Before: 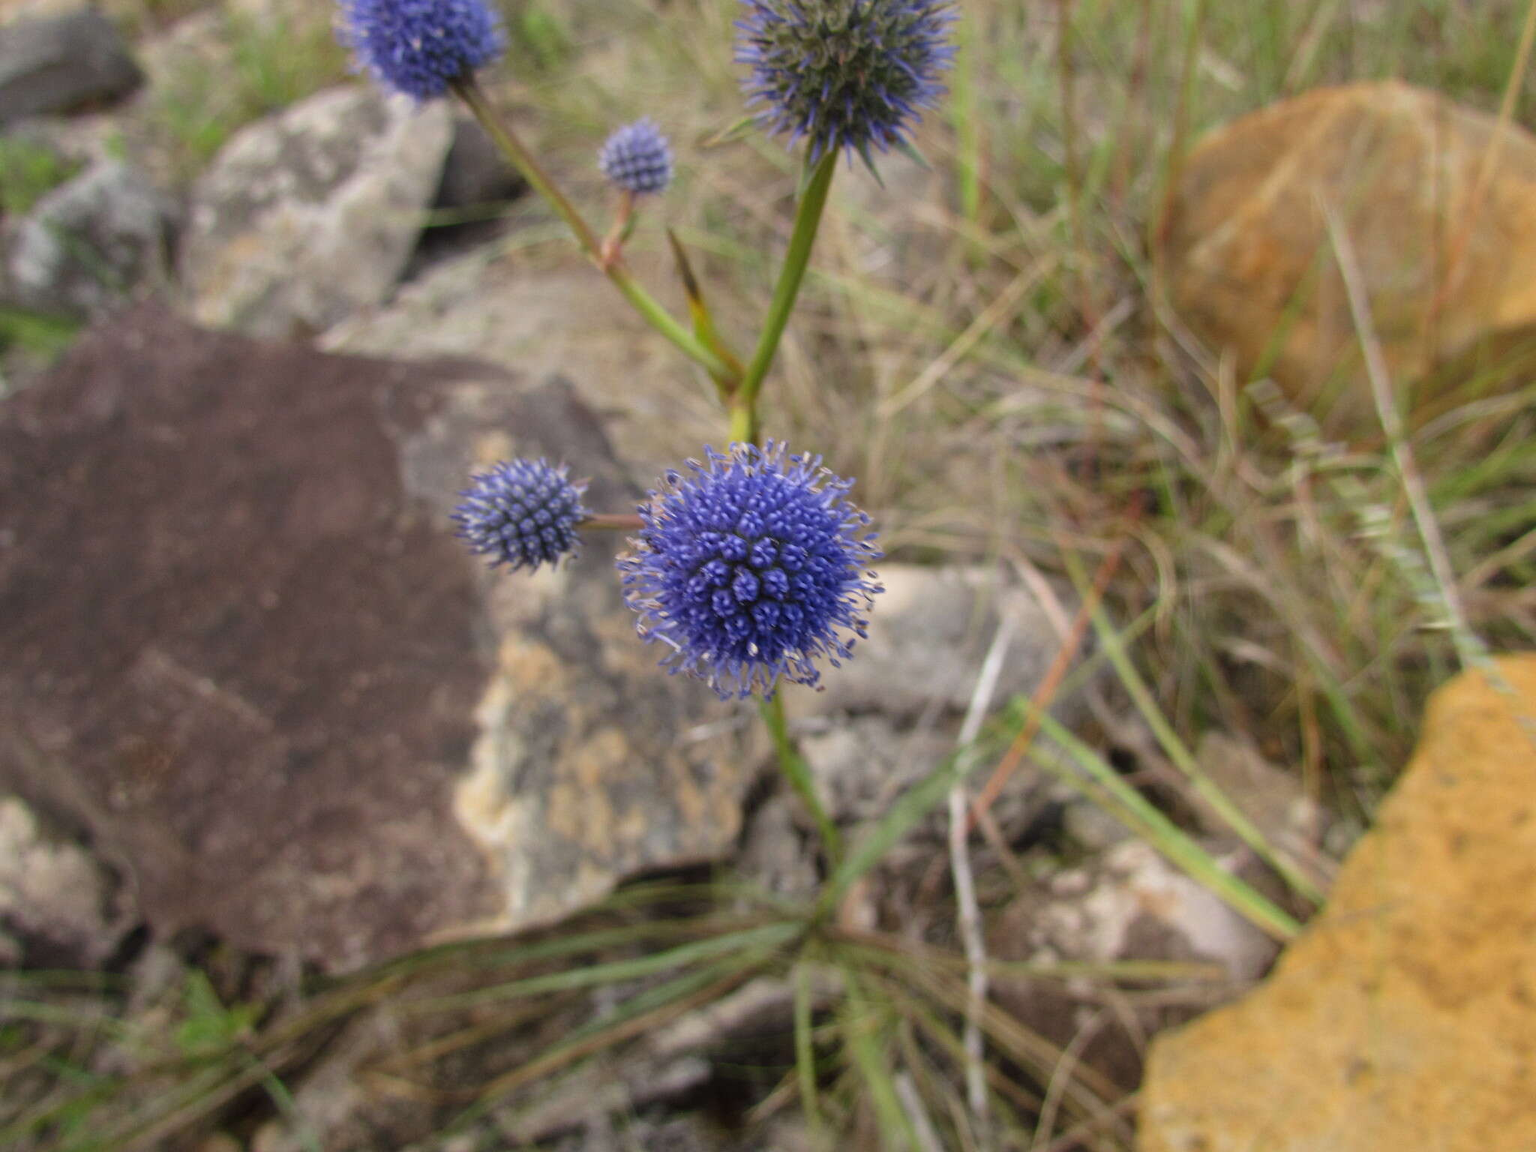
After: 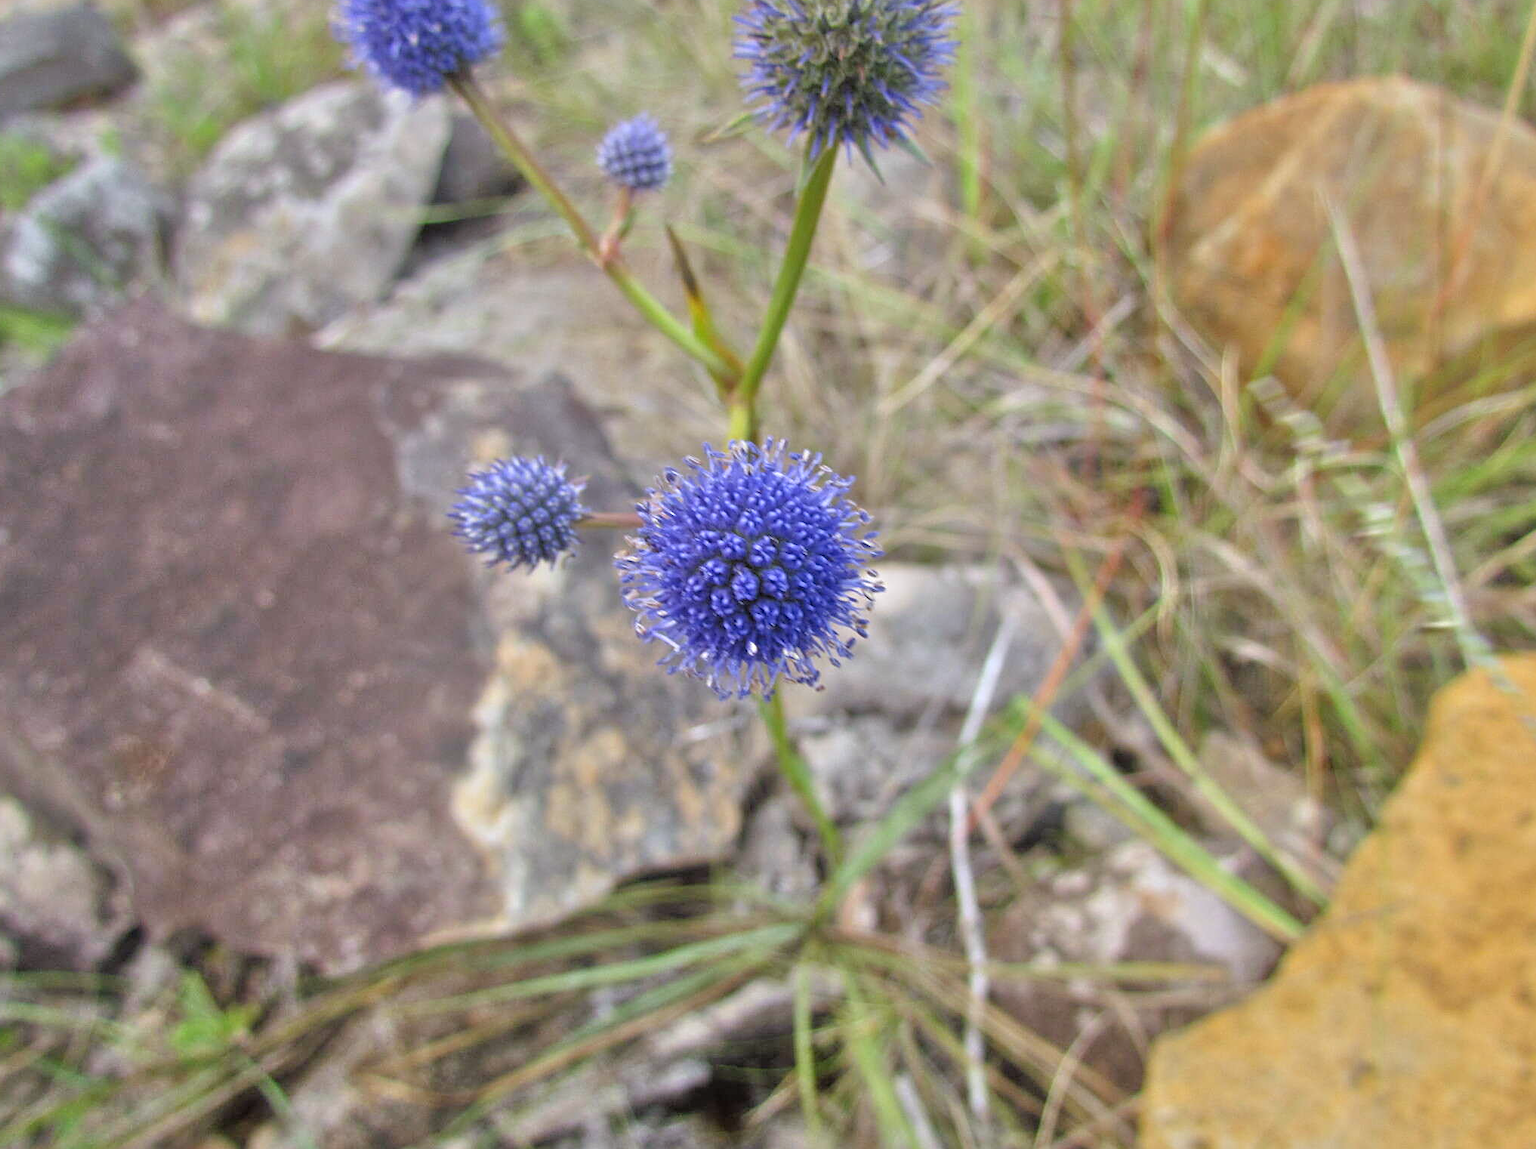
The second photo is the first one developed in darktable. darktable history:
white balance: red 0.954, blue 1.079
sharpen: radius 1.967
crop: left 0.434%, top 0.485%, right 0.244%, bottom 0.386%
tone equalizer: -7 EV 0.15 EV, -6 EV 0.6 EV, -5 EV 1.15 EV, -4 EV 1.33 EV, -3 EV 1.15 EV, -2 EV 0.6 EV, -1 EV 0.15 EV, mask exposure compensation -0.5 EV
